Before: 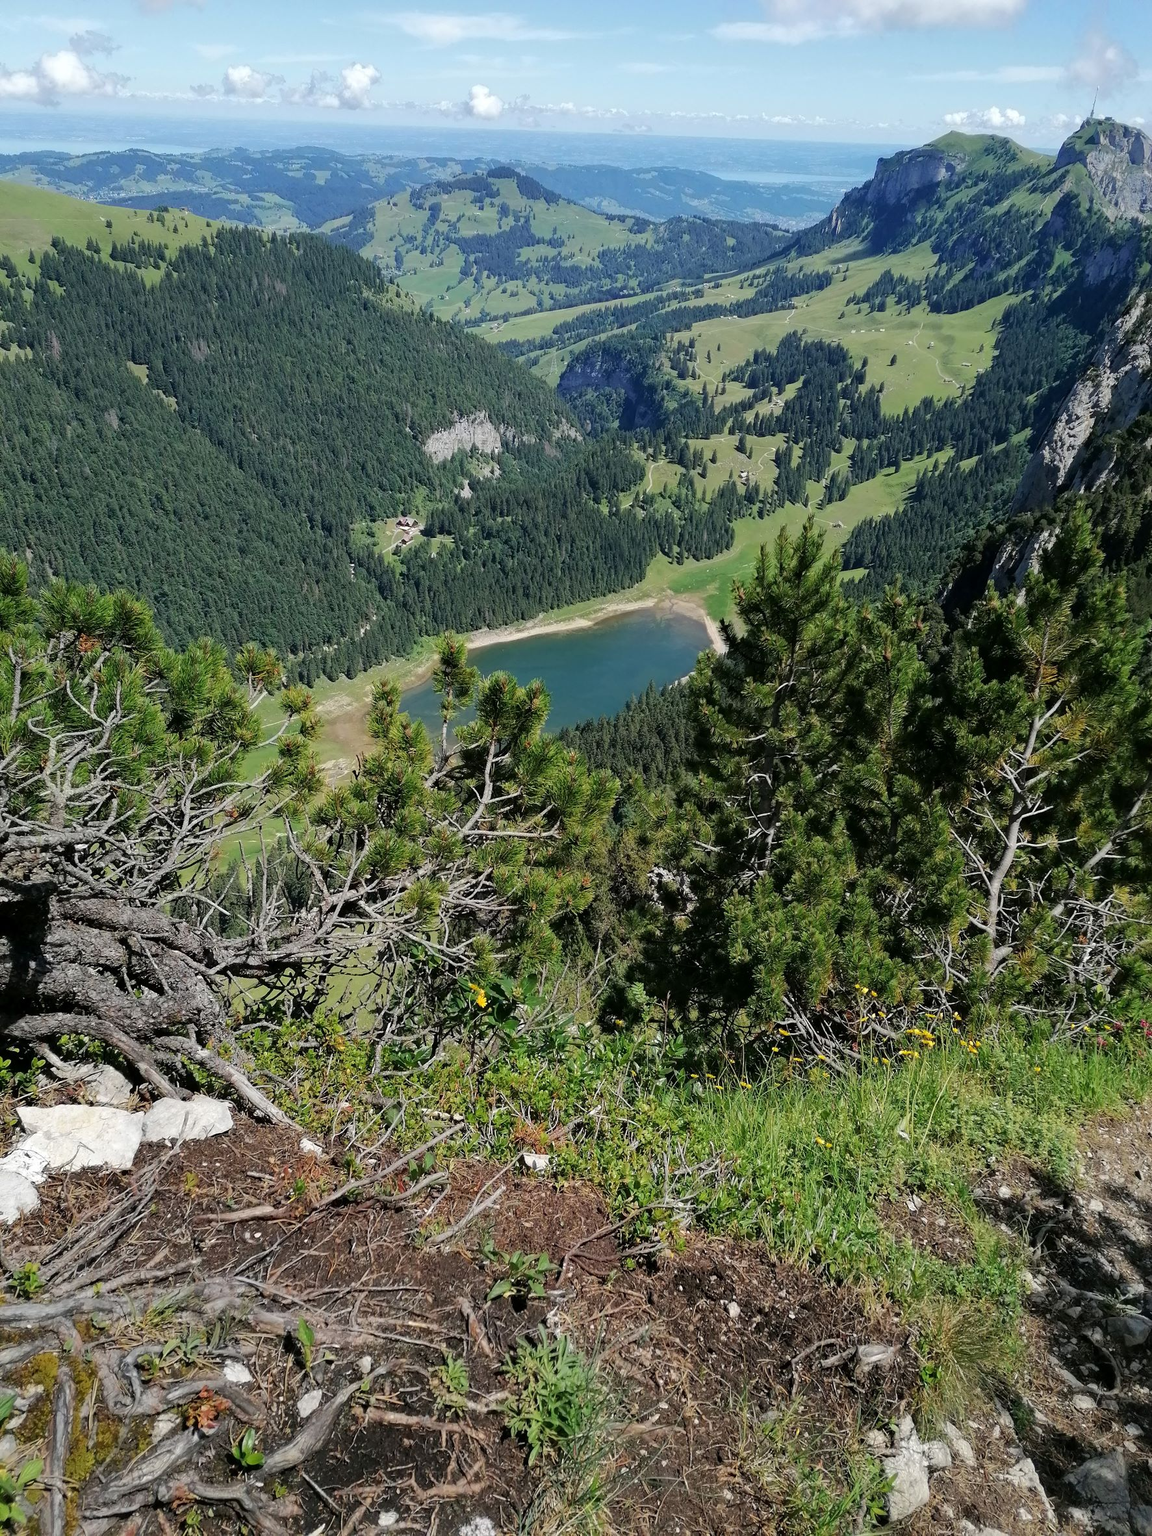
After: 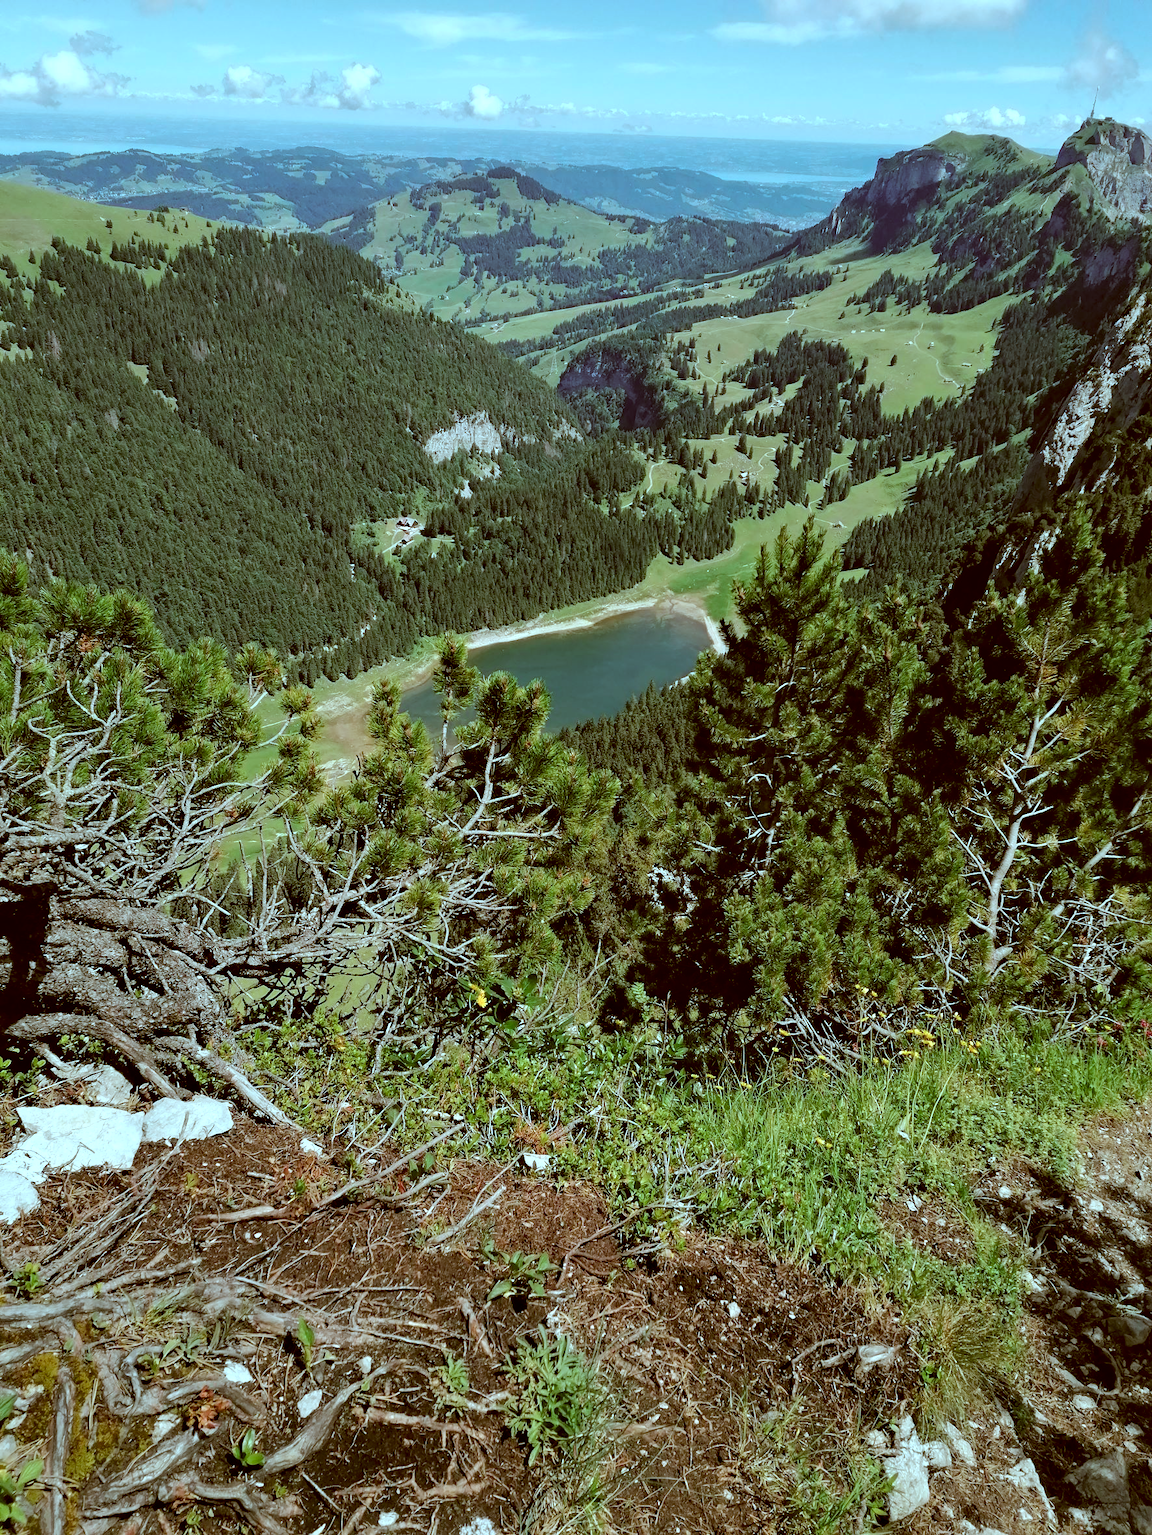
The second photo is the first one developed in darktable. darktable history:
contrast equalizer: y [[0.524, 0.538, 0.547, 0.548, 0.538, 0.524], [0.5 ×6], [0.5 ×6], [0 ×6], [0 ×6]]
color correction: highlights a* -14.62, highlights b* -16.22, shadows a* 10.12, shadows b* 29.4
